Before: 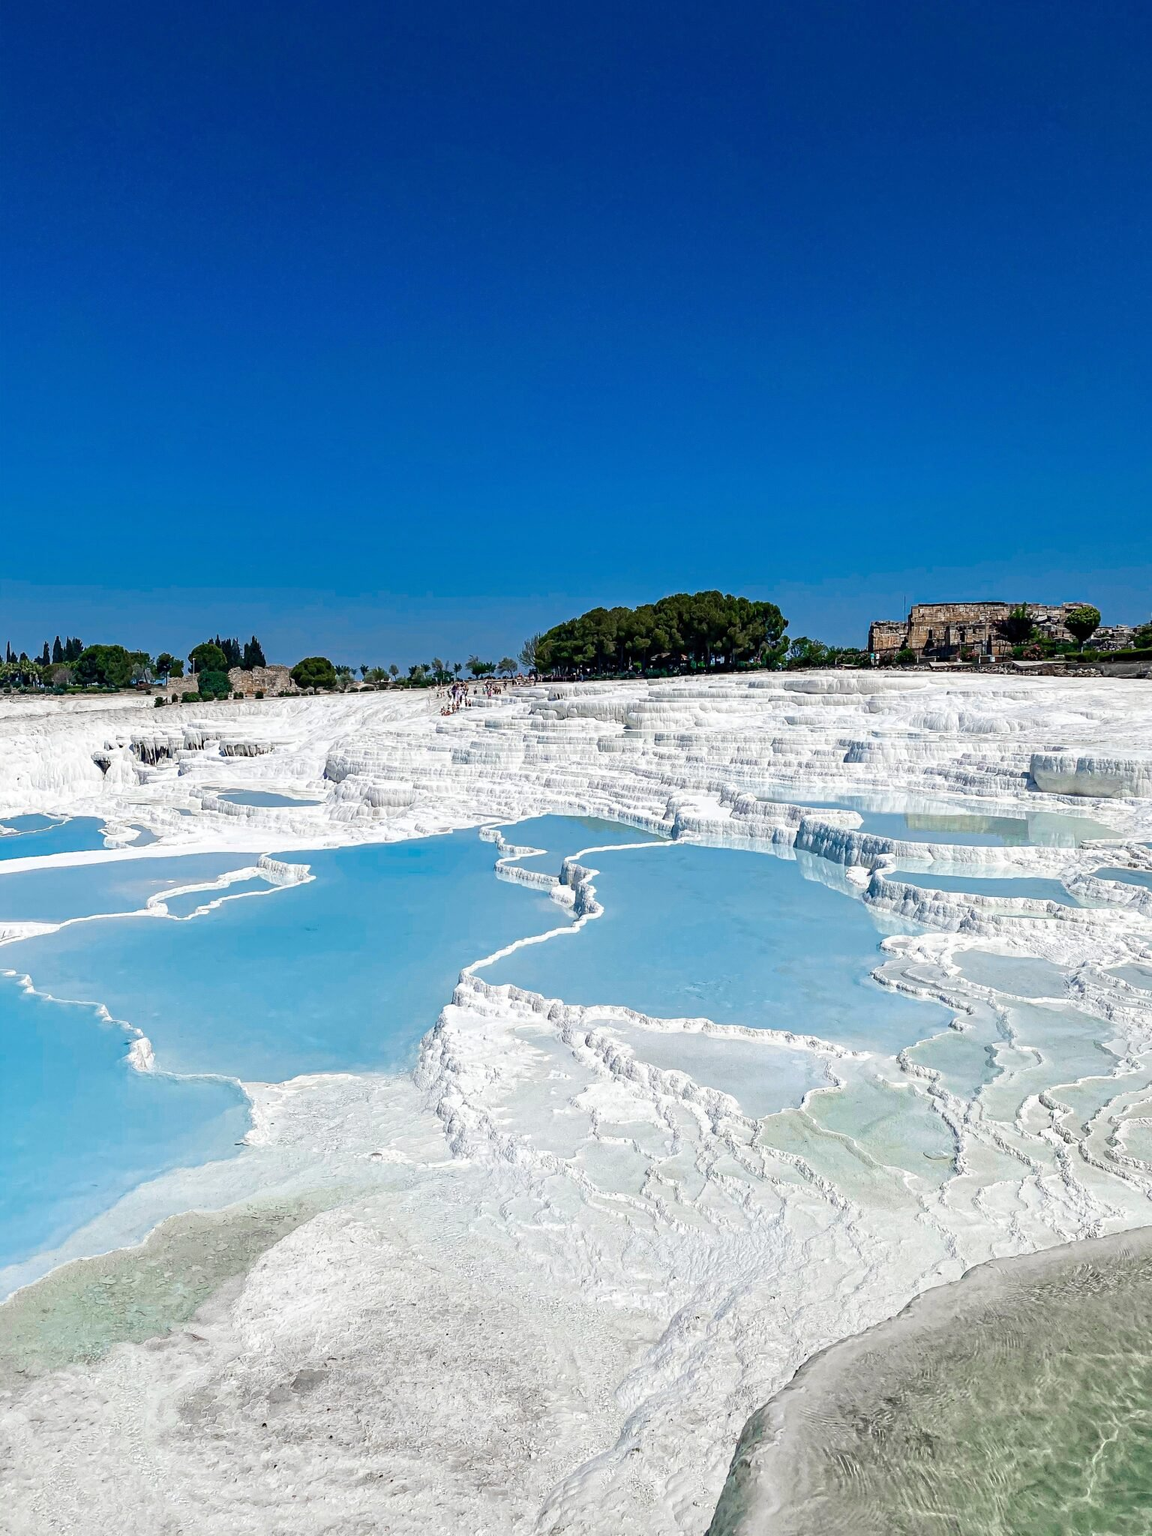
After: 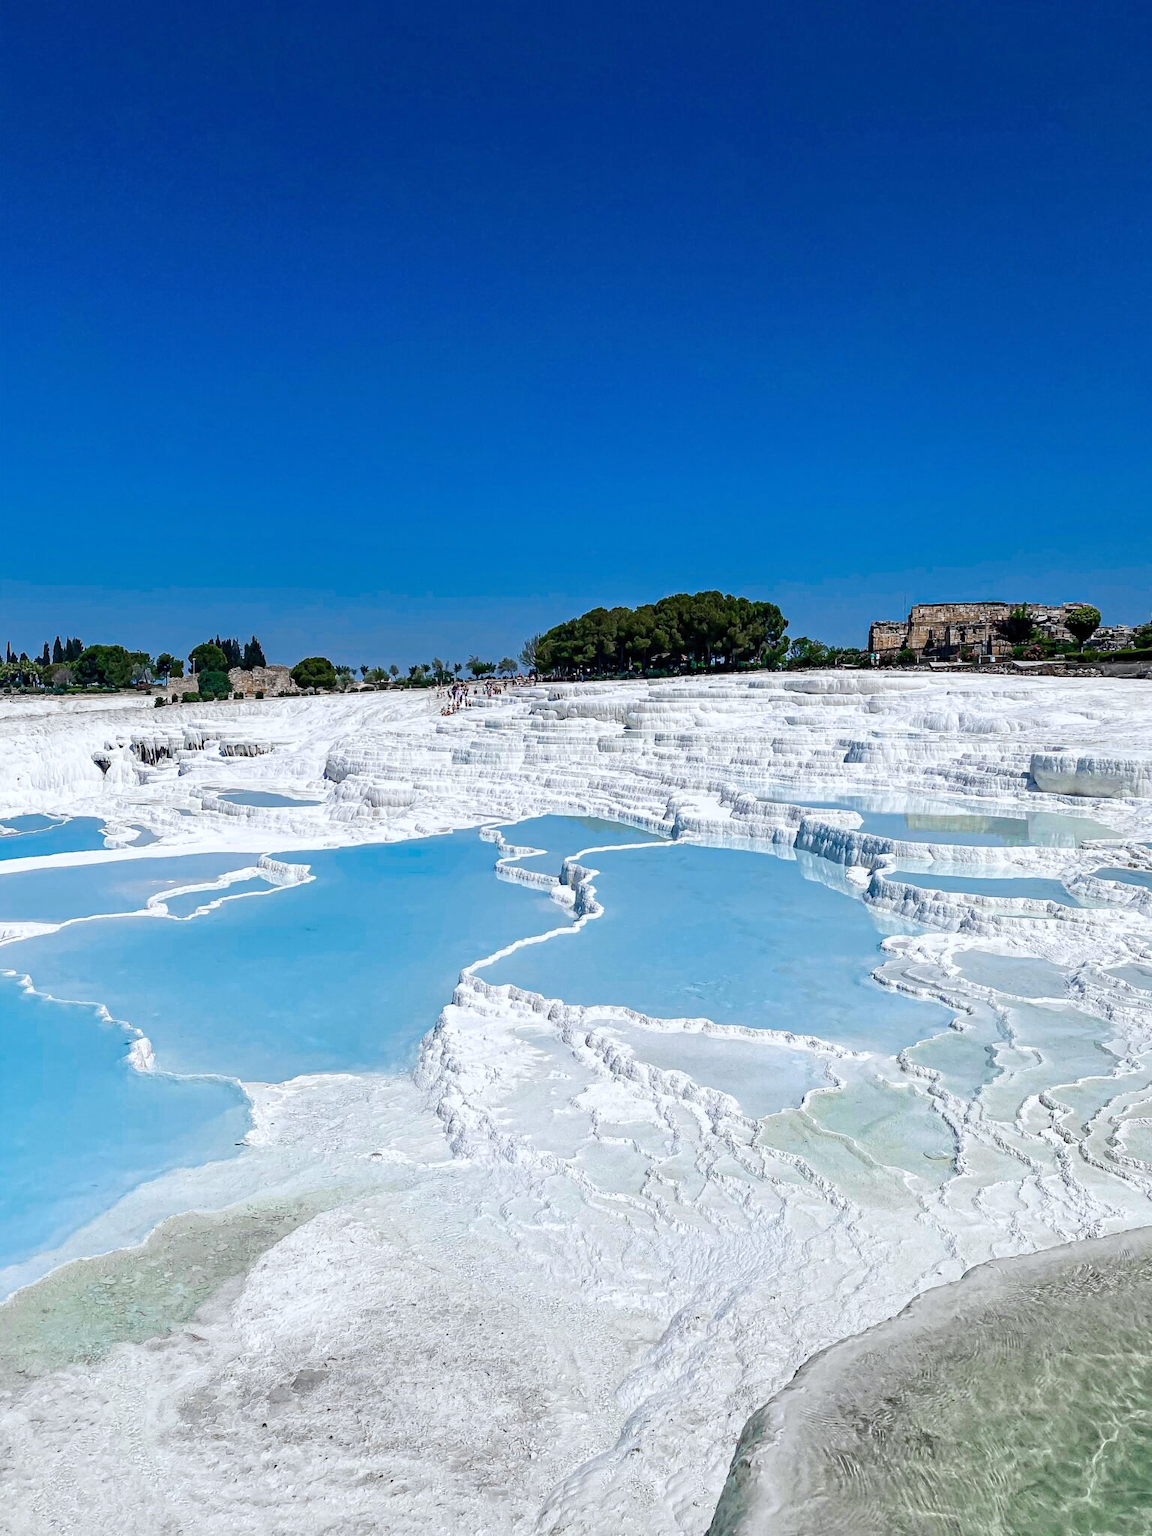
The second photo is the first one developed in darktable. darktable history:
white balance: red 0.976, blue 1.04
tone equalizer: on, module defaults
